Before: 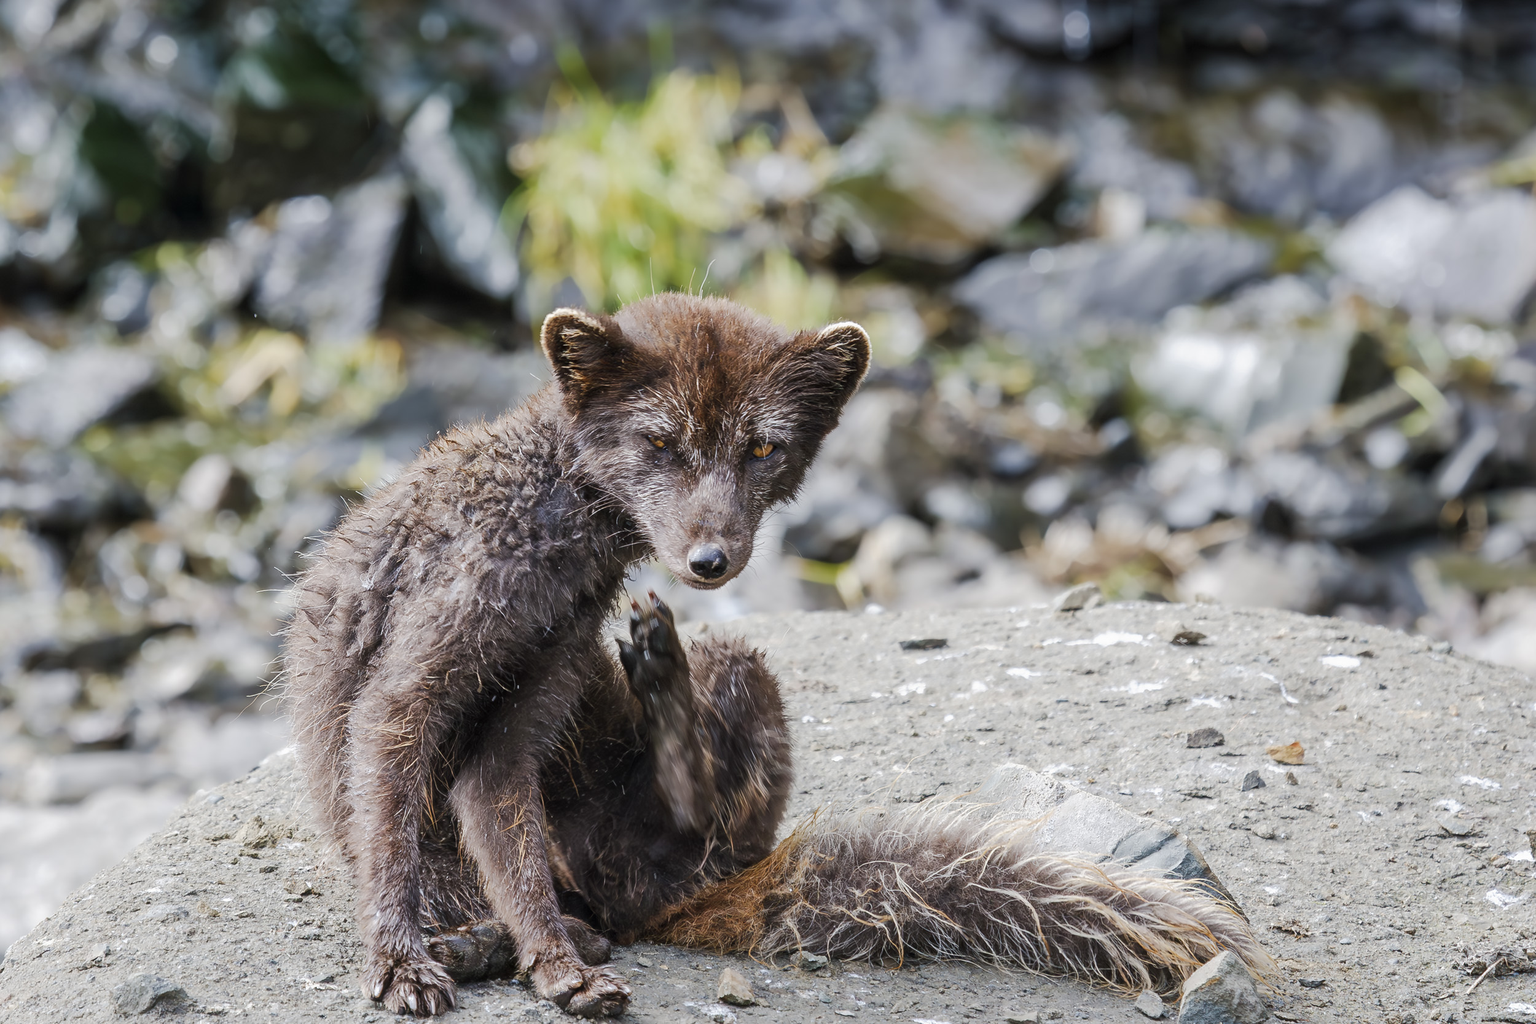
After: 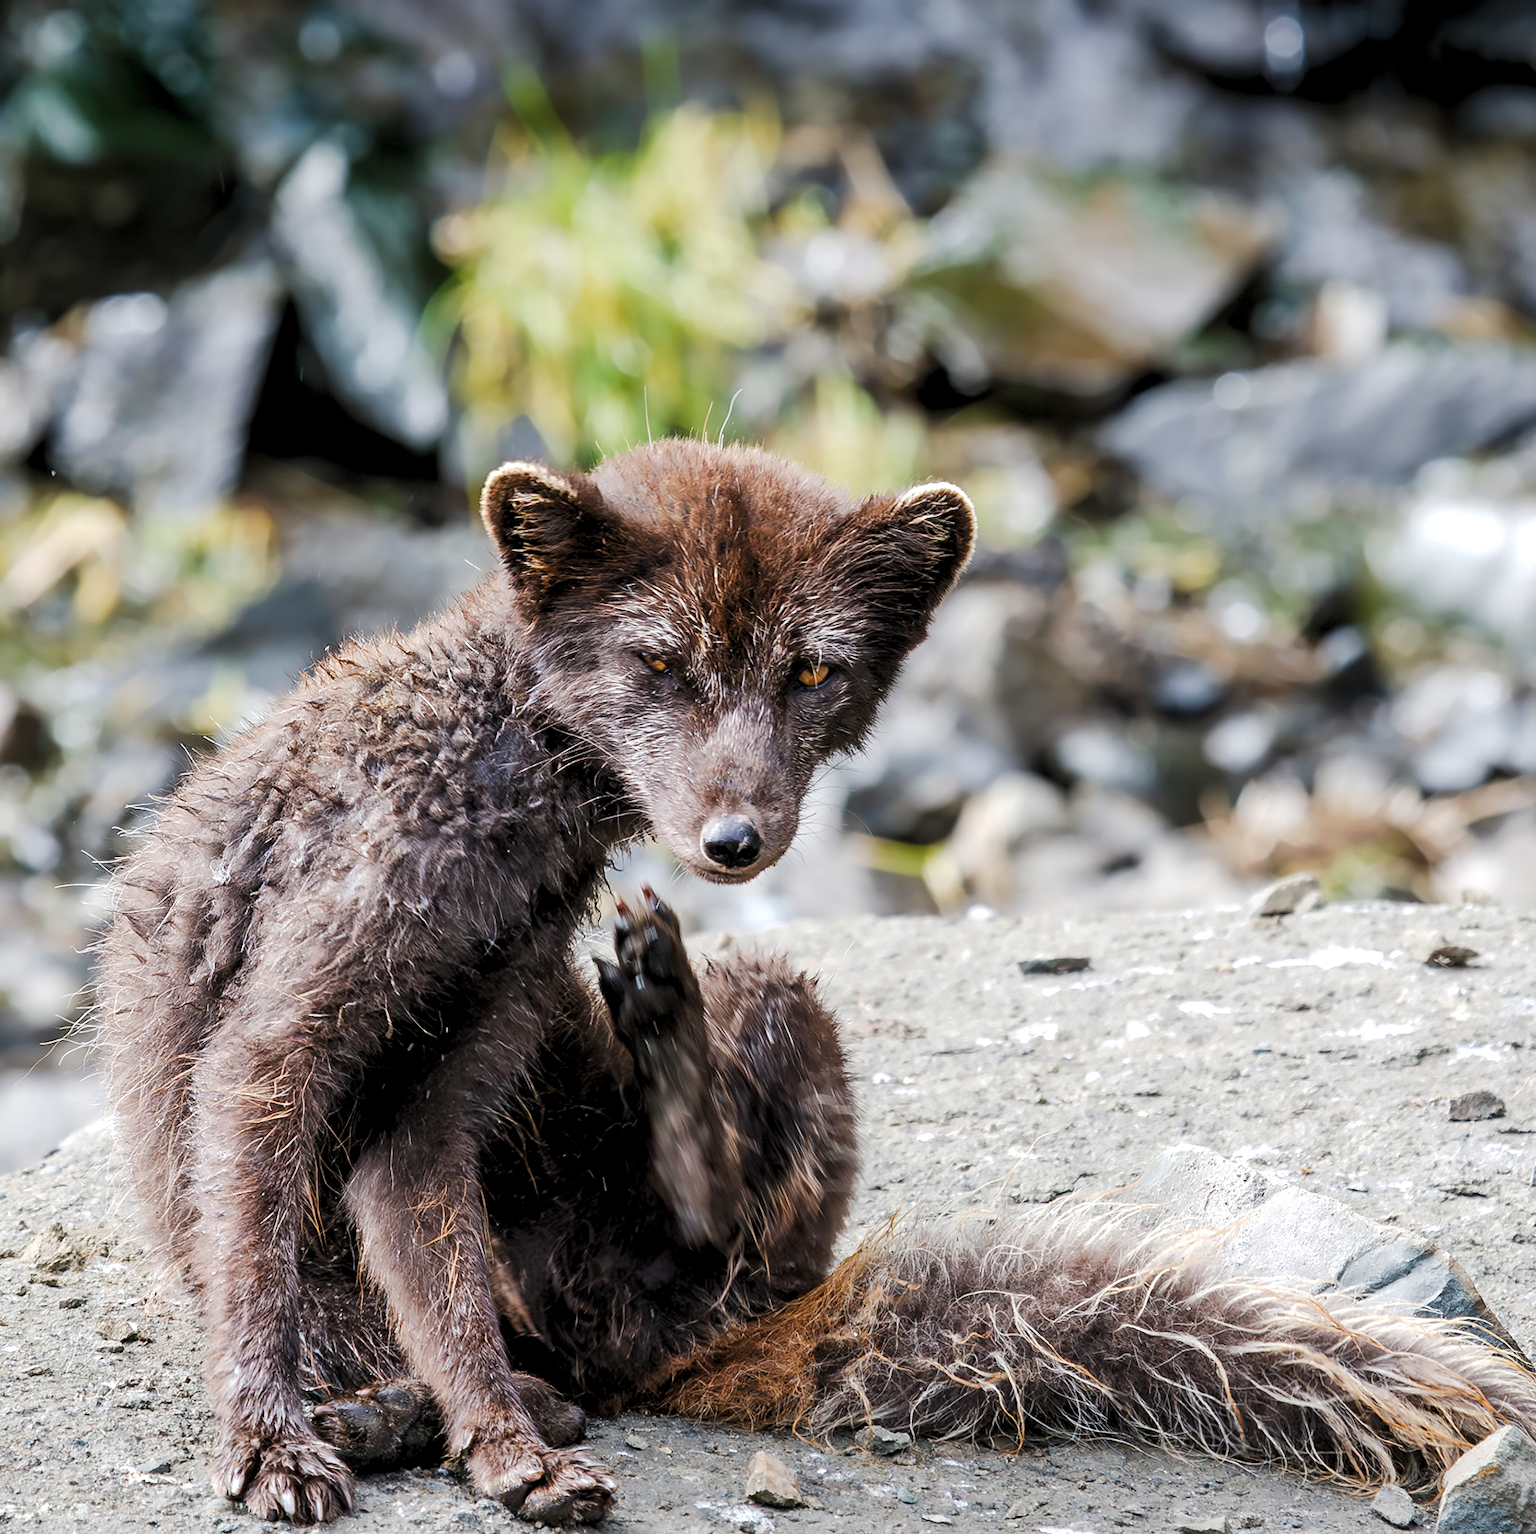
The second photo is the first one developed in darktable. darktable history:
levels: levels [0.062, 0.494, 0.925]
crop and rotate: left 14.343%, right 18.932%
